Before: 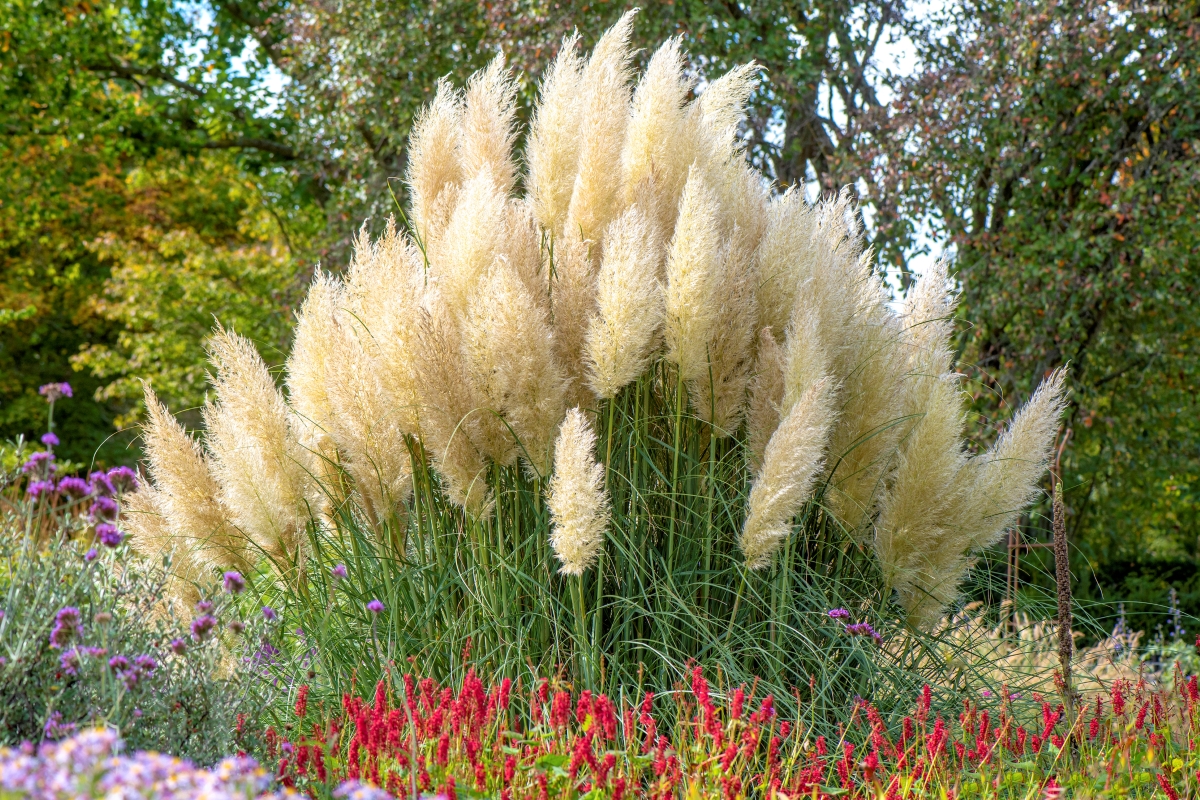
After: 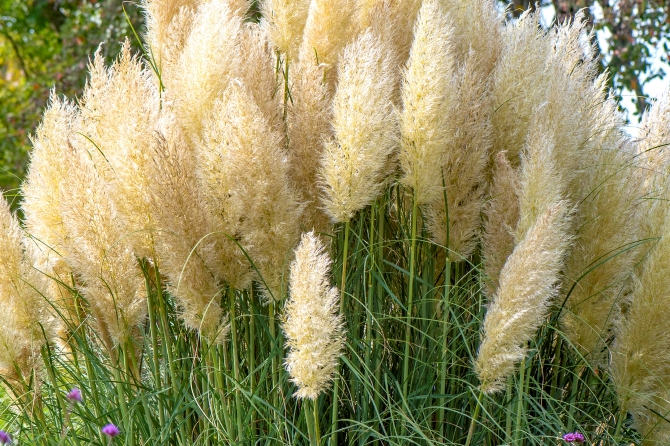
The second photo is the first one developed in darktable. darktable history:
crop and rotate: left 22.13%, top 22.054%, right 22.026%, bottom 22.102%
haze removal: compatibility mode true, adaptive false
